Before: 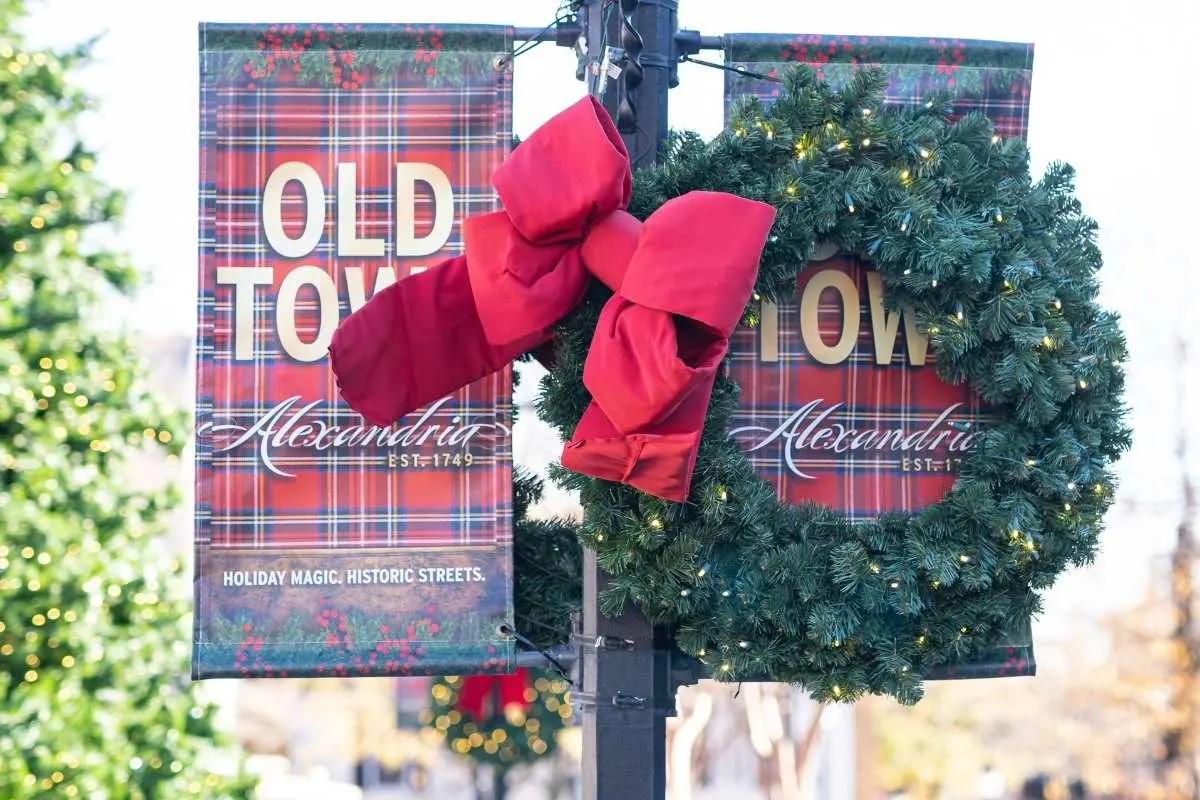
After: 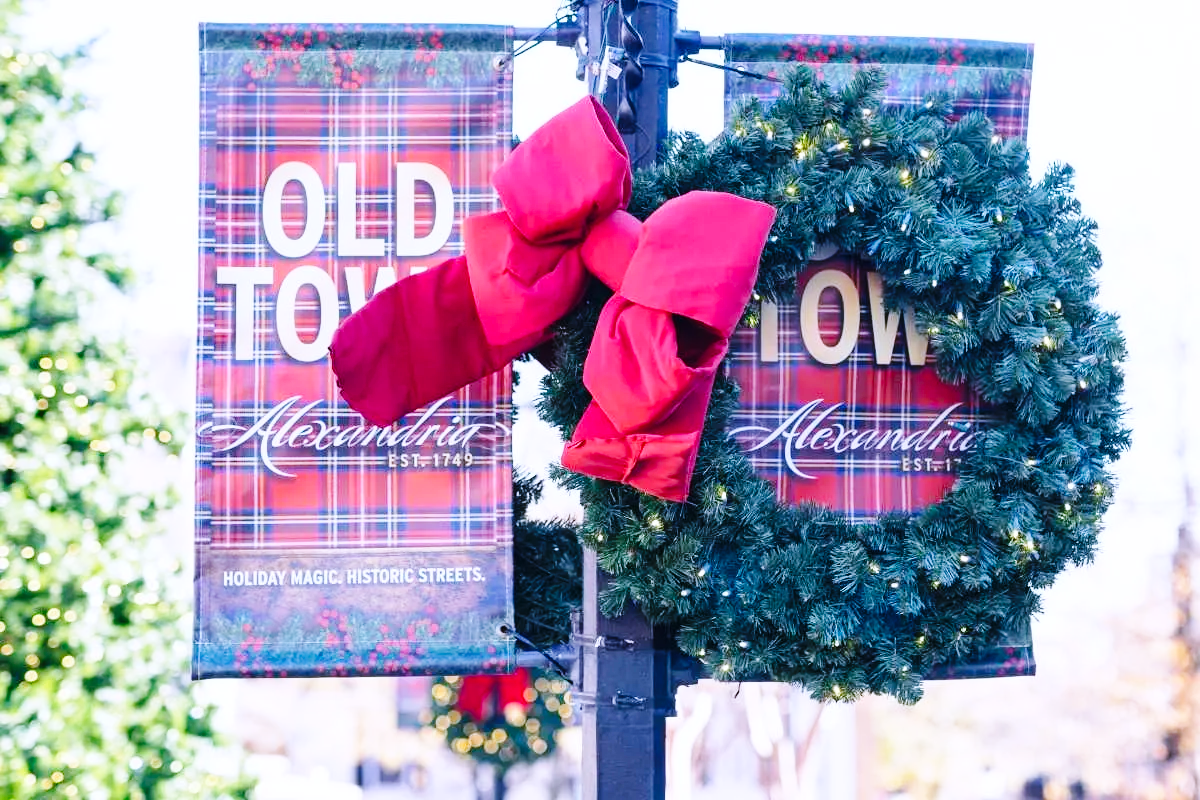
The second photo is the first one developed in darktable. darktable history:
base curve: curves: ch0 [(0, 0) (0.036, 0.025) (0.121, 0.166) (0.206, 0.329) (0.605, 0.79) (1, 1)], preserve colors none
color calibration: output R [1.063, -0.012, -0.003, 0], output B [-0.079, 0.047, 1, 0], illuminant custom, x 0.389, y 0.387, temperature 3838.64 K
